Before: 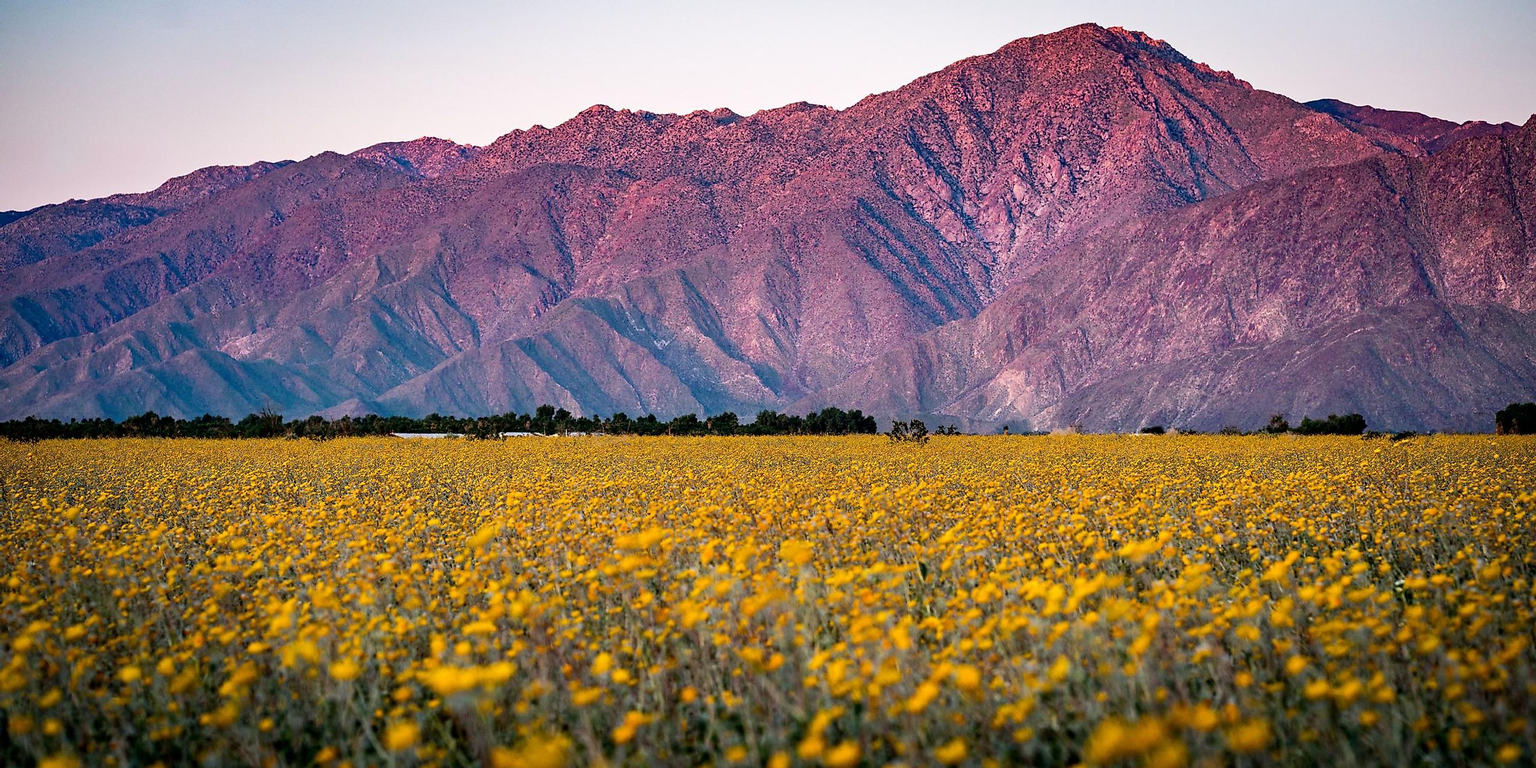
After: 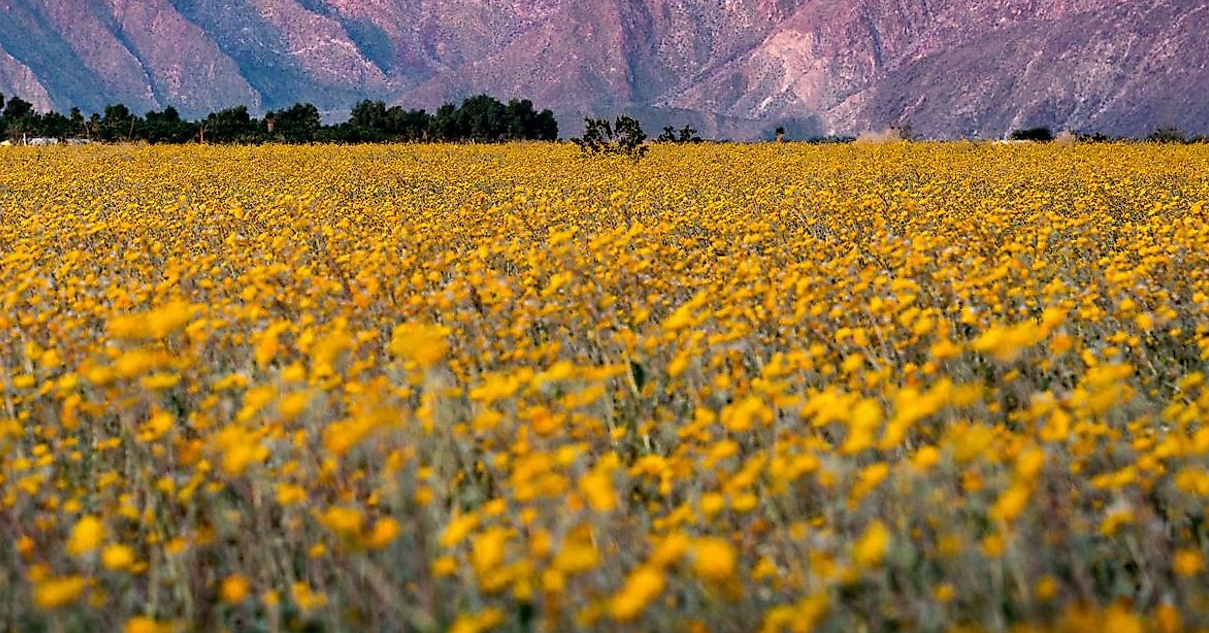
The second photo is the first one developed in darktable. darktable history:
crop: left 35.977%, top 45.894%, right 18.213%, bottom 6.143%
